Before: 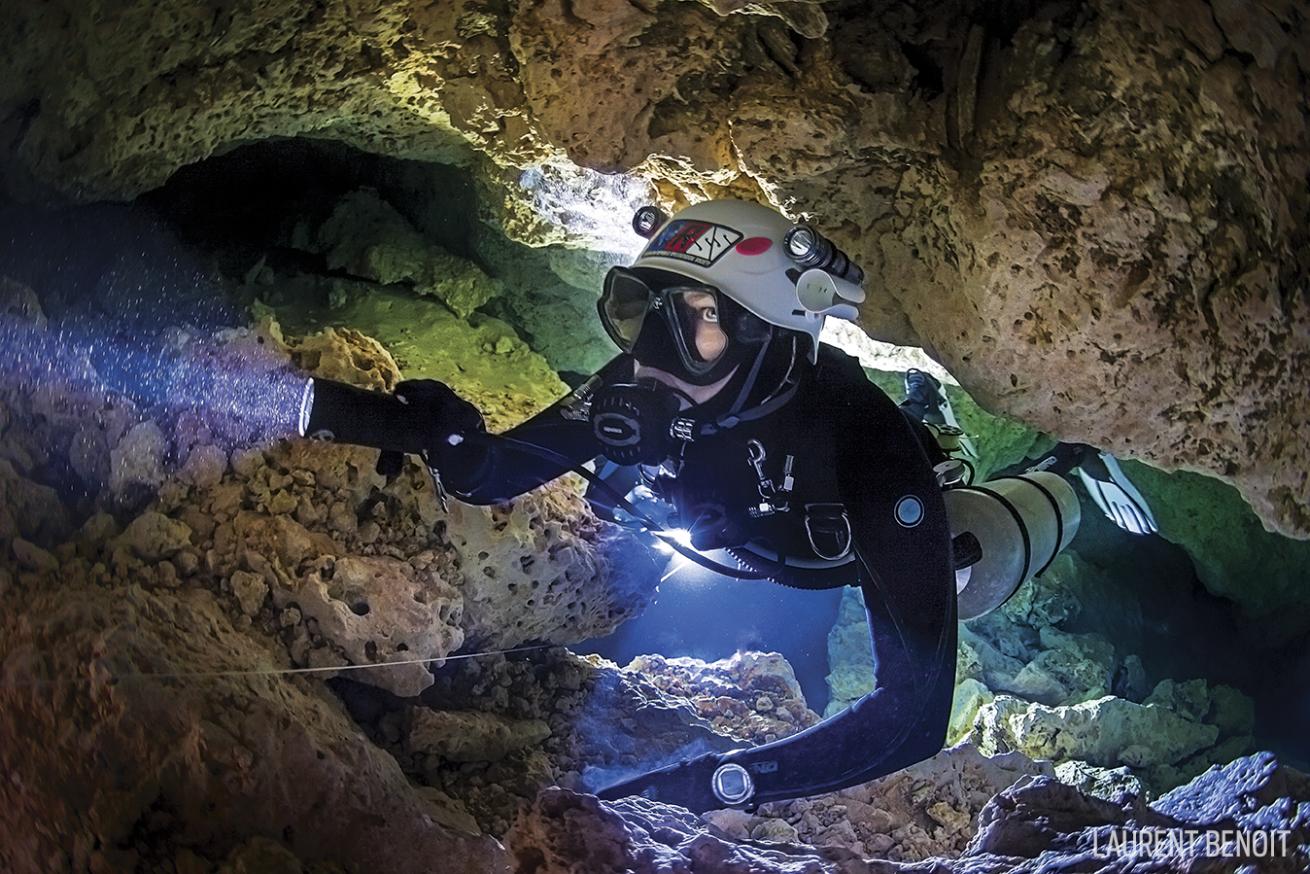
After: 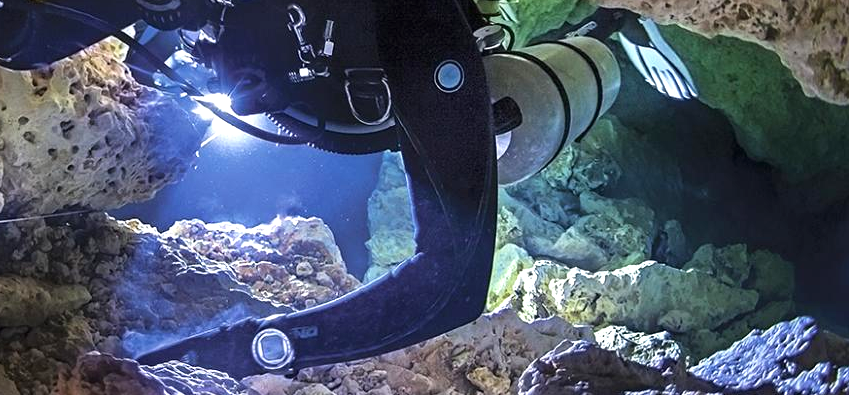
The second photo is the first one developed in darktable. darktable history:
crop and rotate: left 35.126%, top 49.844%, bottom 4.884%
exposure: black level correction 0, exposure 0.691 EV, compensate highlight preservation false
